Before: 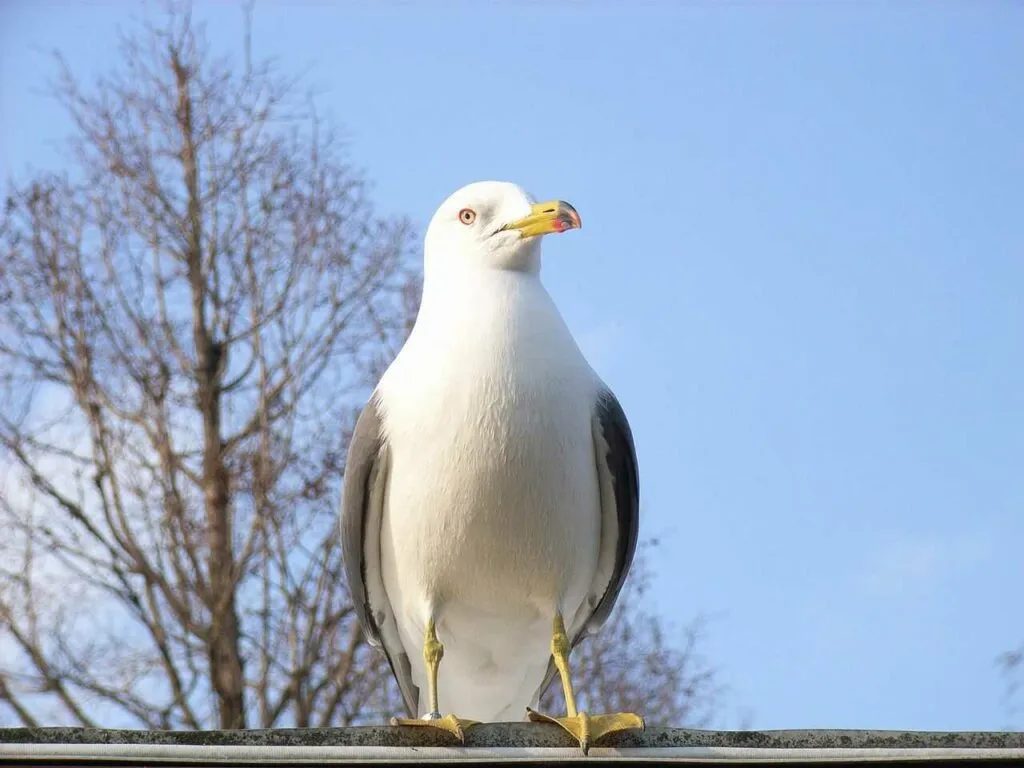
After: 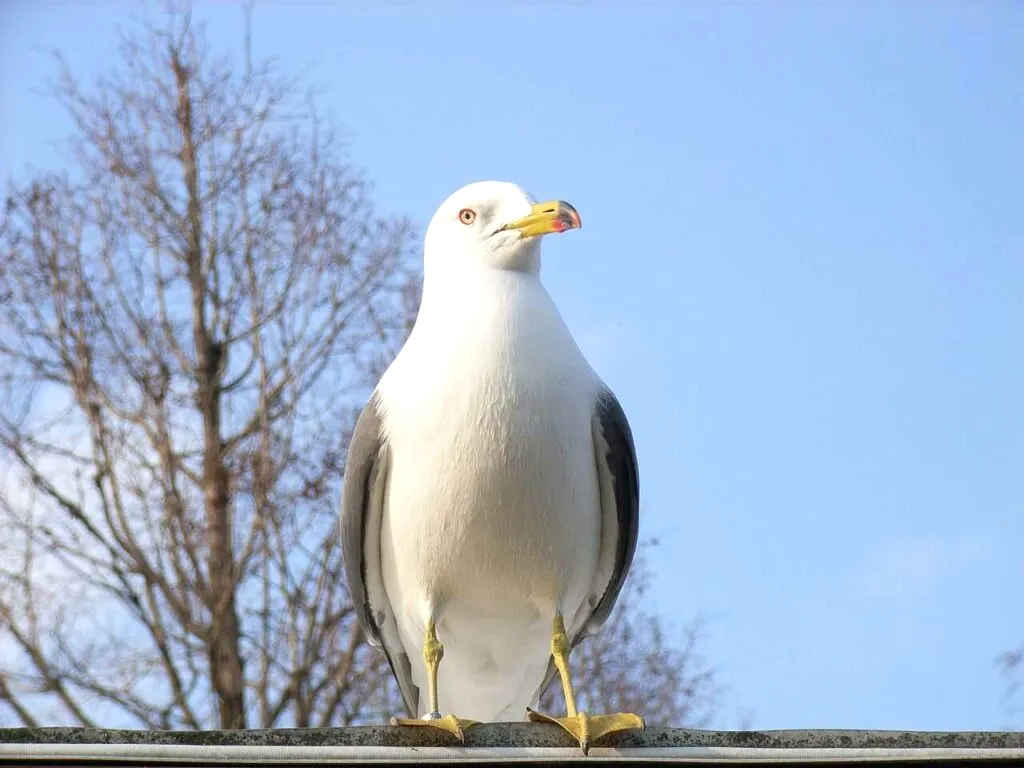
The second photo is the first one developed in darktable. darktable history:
exposure: black level correction 0.001, exposure 0.142 EV, compensate highlight preservation false
